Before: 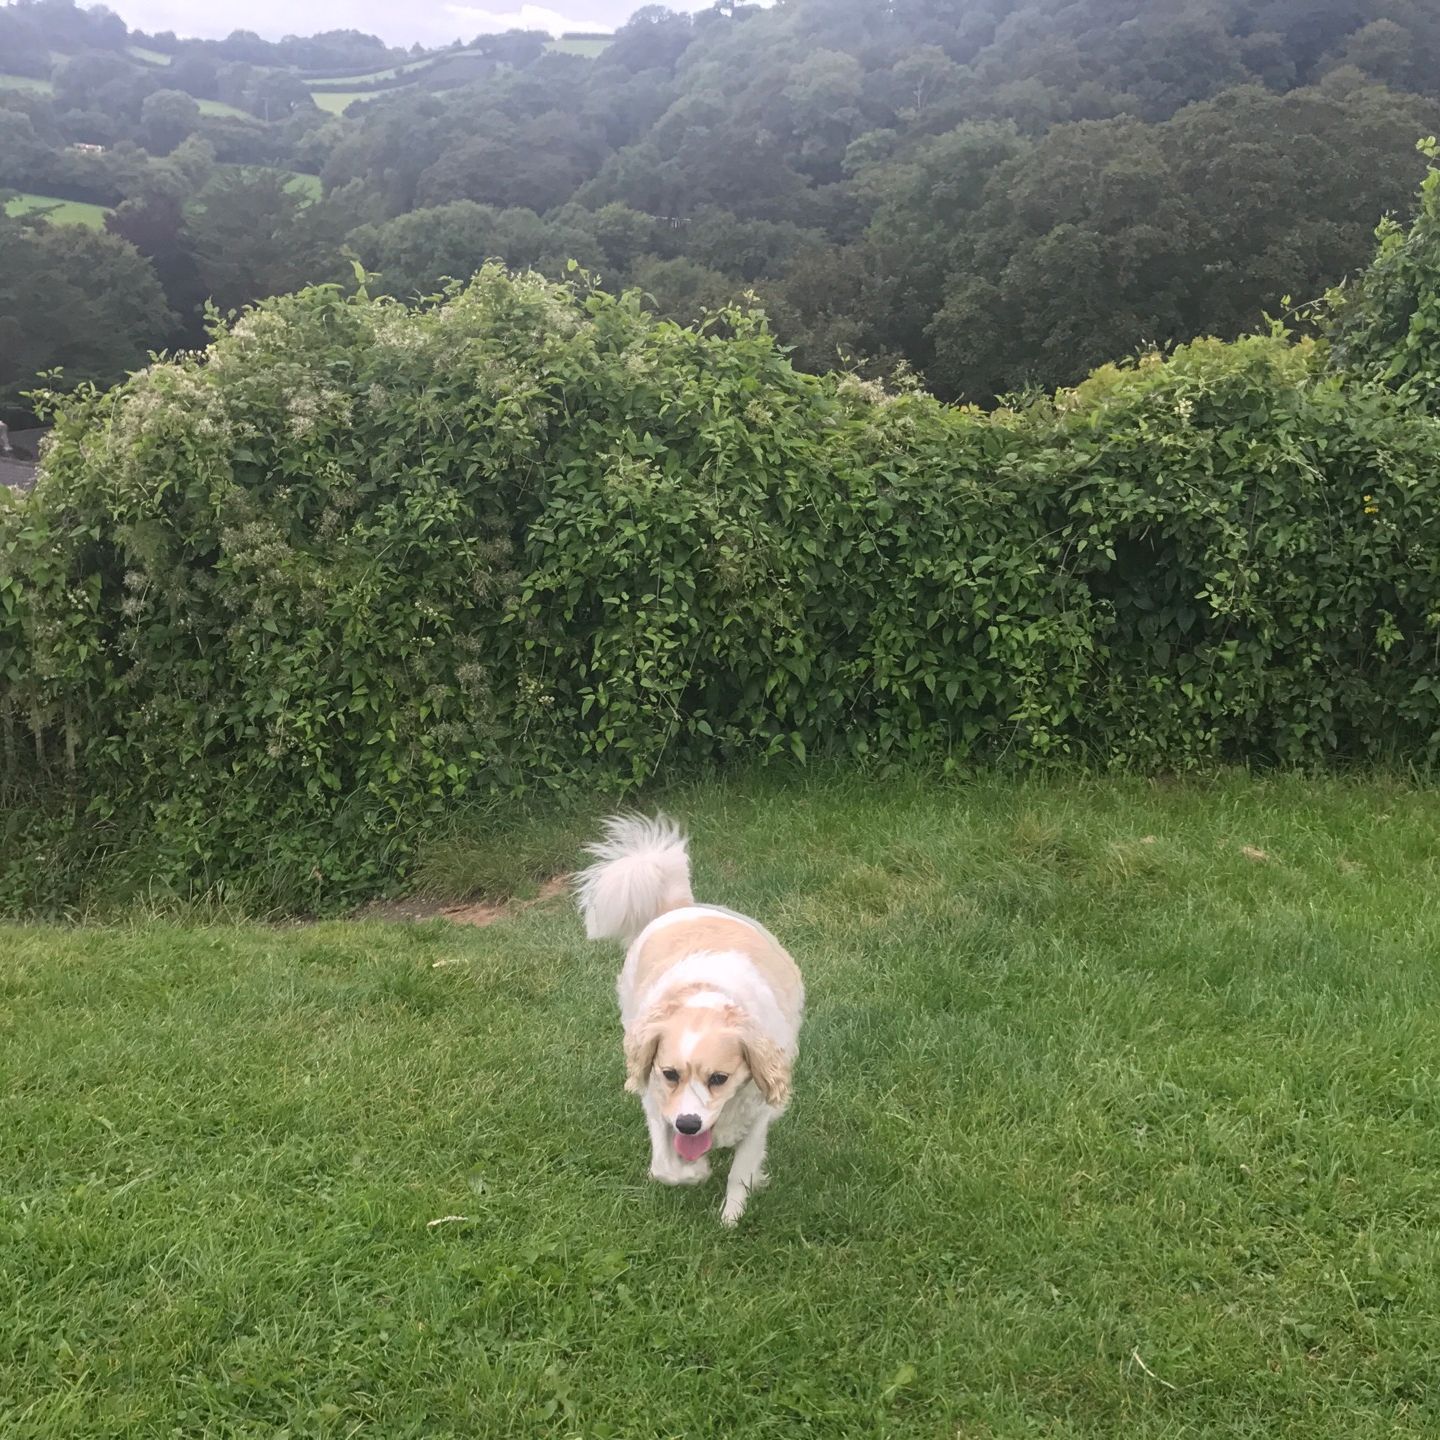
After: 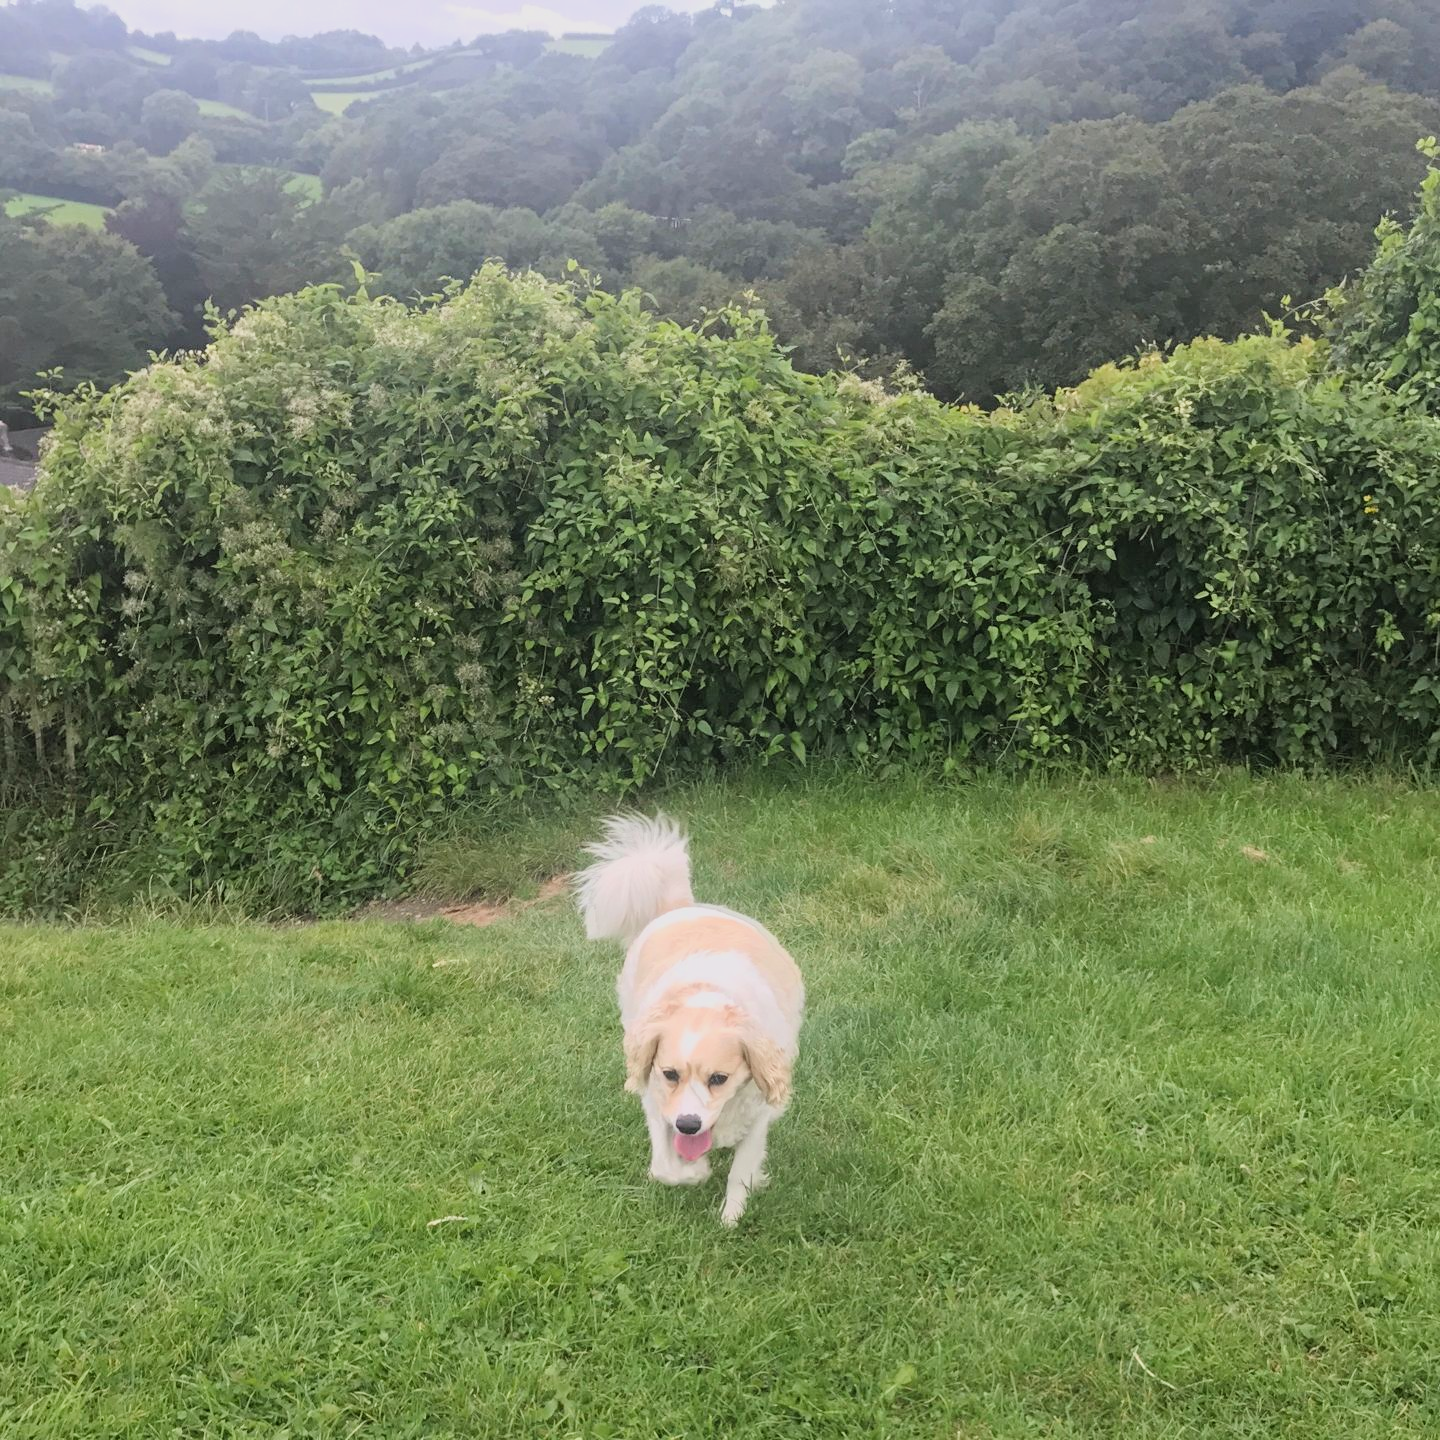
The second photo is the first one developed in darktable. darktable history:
exposure: exposure 0.6 EV, compensate highlight preservation false
filmic rgb: black relative exposure -7.65 EV, white relative exposure 4.56 EV, hardness 3.61, color science v6 (2022)
